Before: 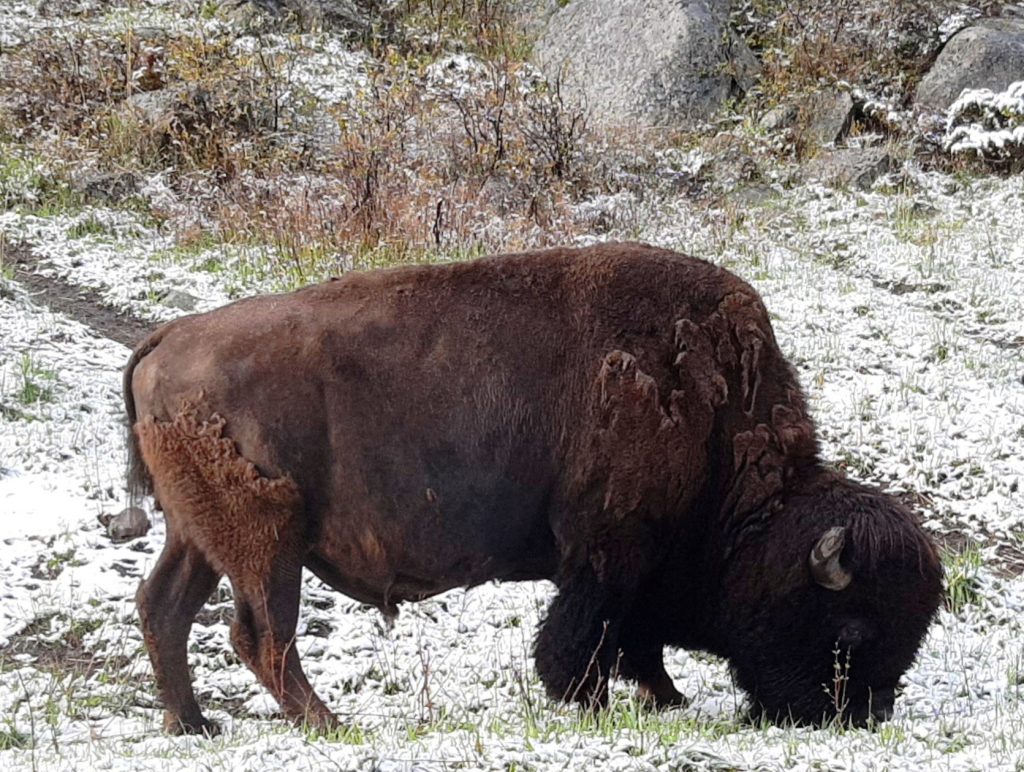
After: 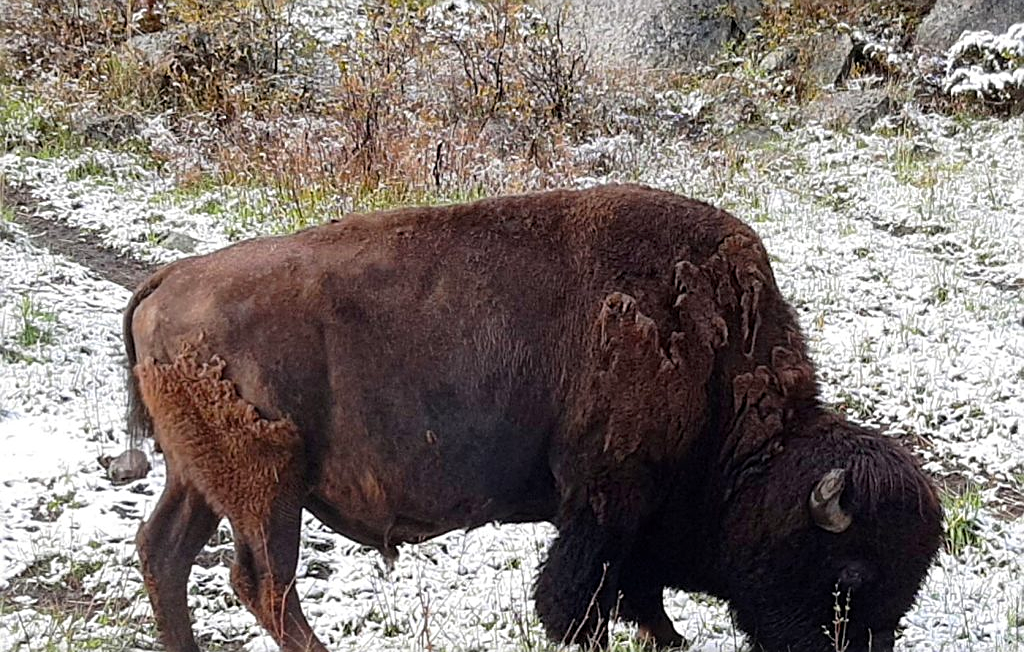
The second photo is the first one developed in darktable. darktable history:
local contrast: mode bilateral grid, contrast 10, coarseness 25, detail 115%, midtone range 0.2
crop: top 7.612%, bottom 7.851%
color balance rgb: perceptual saturation grading › global saturation 17.787%
sharpen: on, module defaults
